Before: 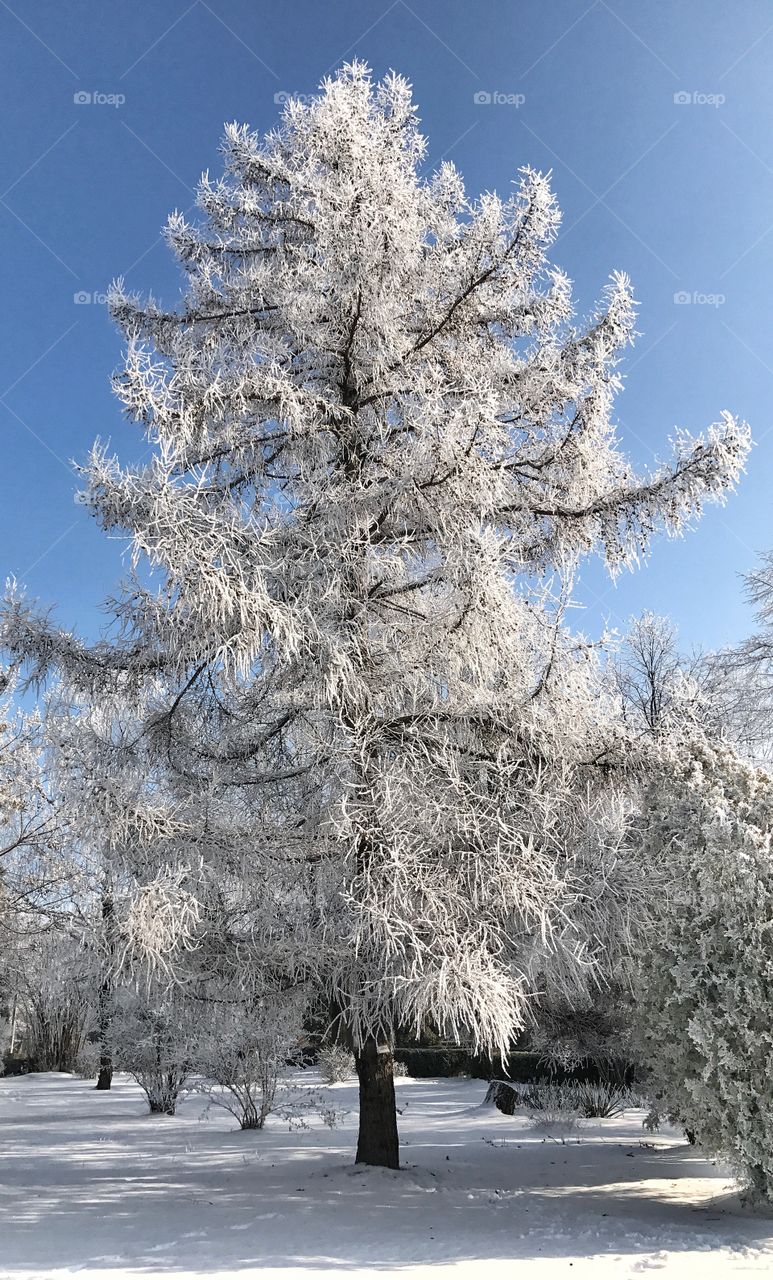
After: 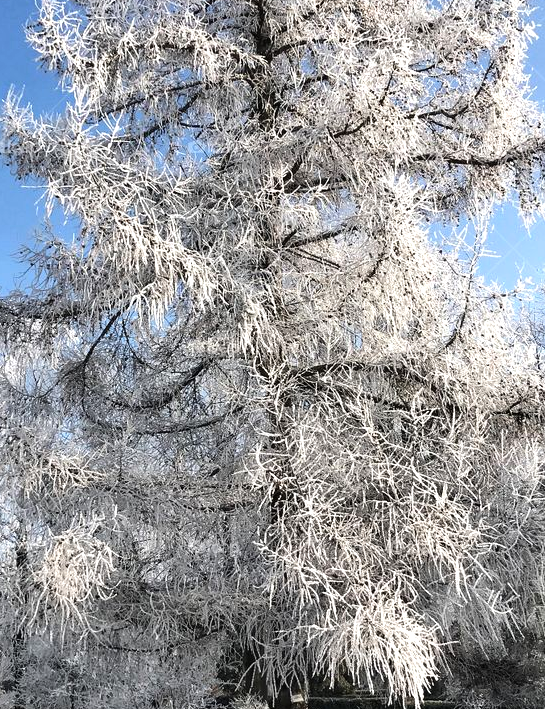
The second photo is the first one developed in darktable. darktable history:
contrast brightness saturation: saturation 0.098
tone equalizer: -8 EV -0.445 EV, -7 EV -0.393 EV, -6 EV -0.349 EV, -5 EV -0.26 EV, -3 EV 0.21 EV, -2 EV 0.362 EV, -1 EV 0.363 EV, +0 EV 0.432 EV, edges refinement/feathering 500, mask exposure compensation -1.57 EV, preserve details no
crop: left 11.169%, top 27.481%, right 18.287%, bottom 17.078%
